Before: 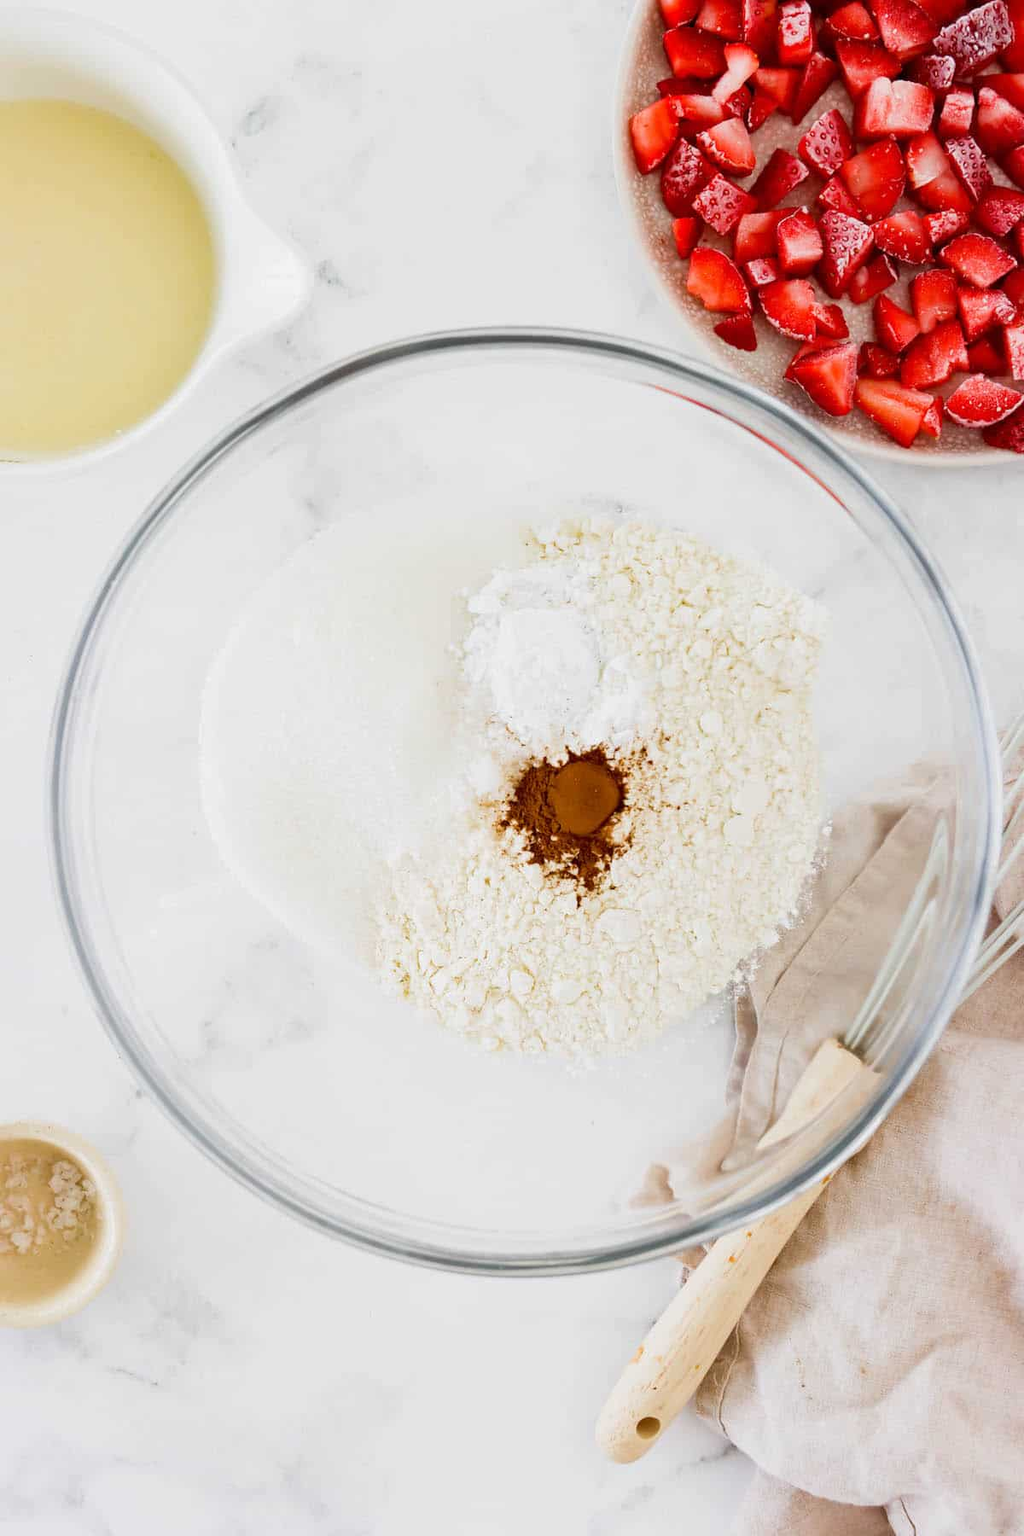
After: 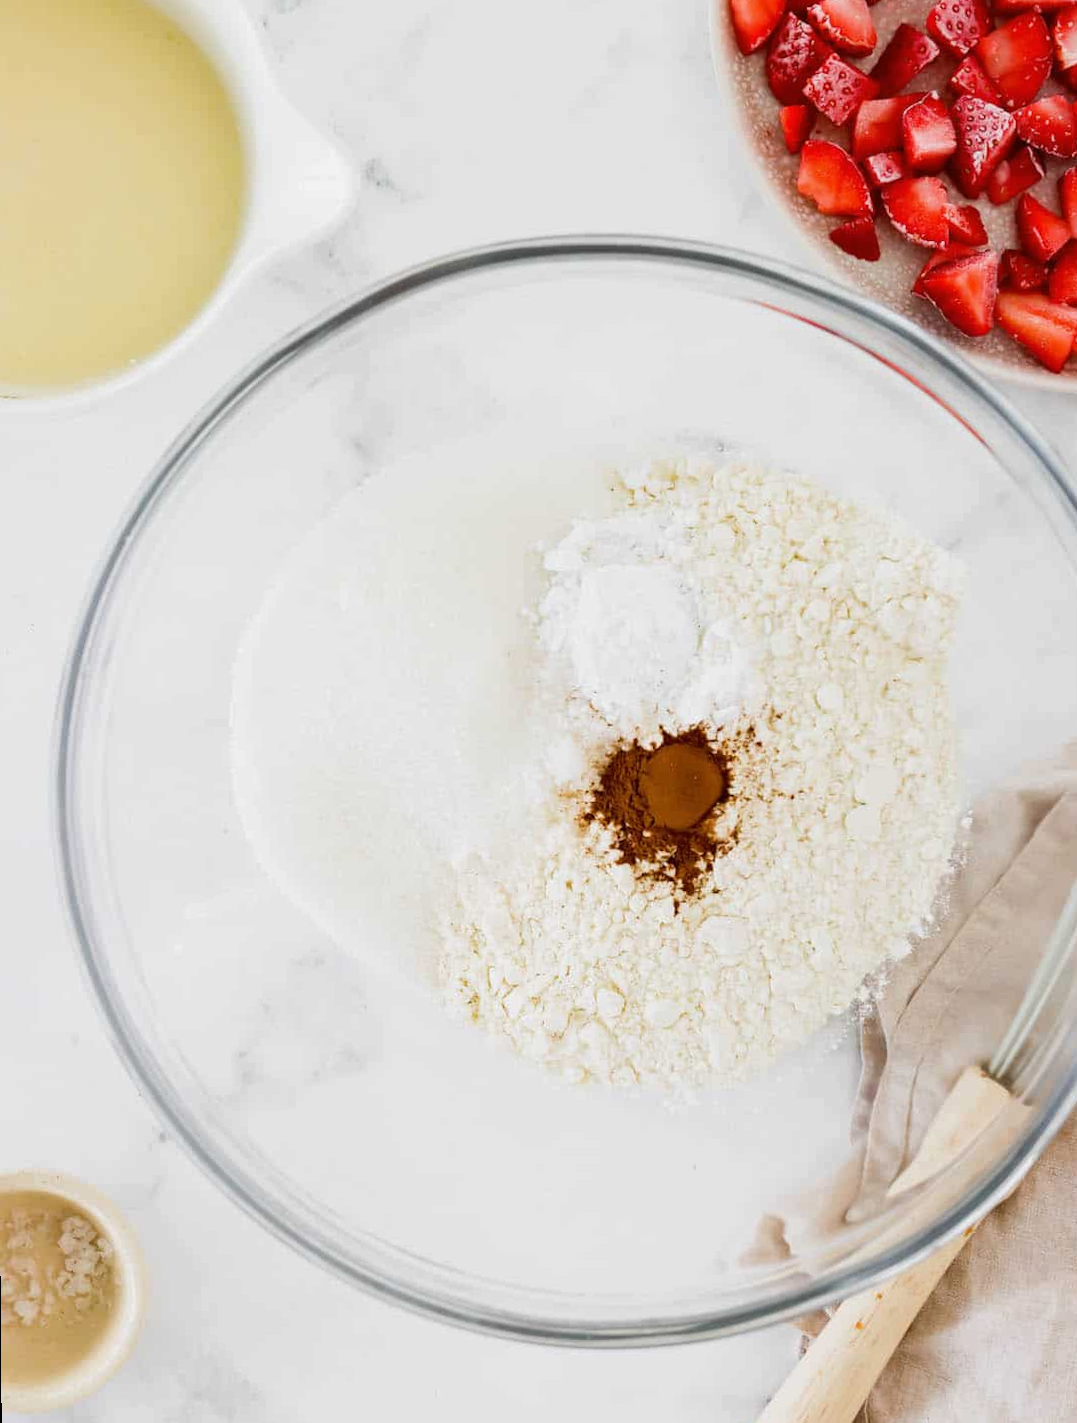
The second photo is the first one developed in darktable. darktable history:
crop: top 7.49%, right 9.717%, bottom 11.943%
rotate and perspective: rotation -0.45°, automatic cropping original format, crop left 0.008, crop right 0.992, crop top 0.012, crop bottom 0.988
levels: levels [0, 0.51, 1]
